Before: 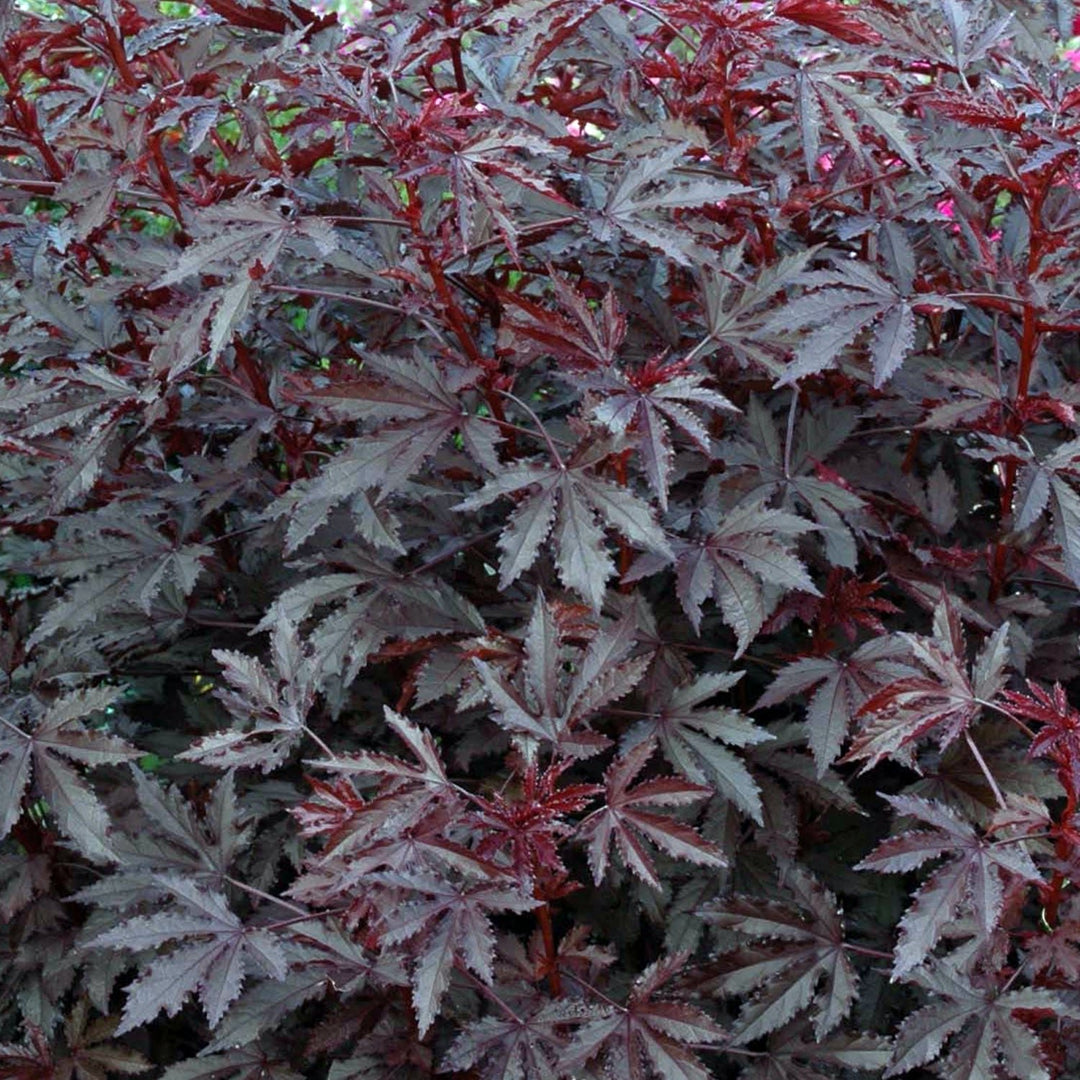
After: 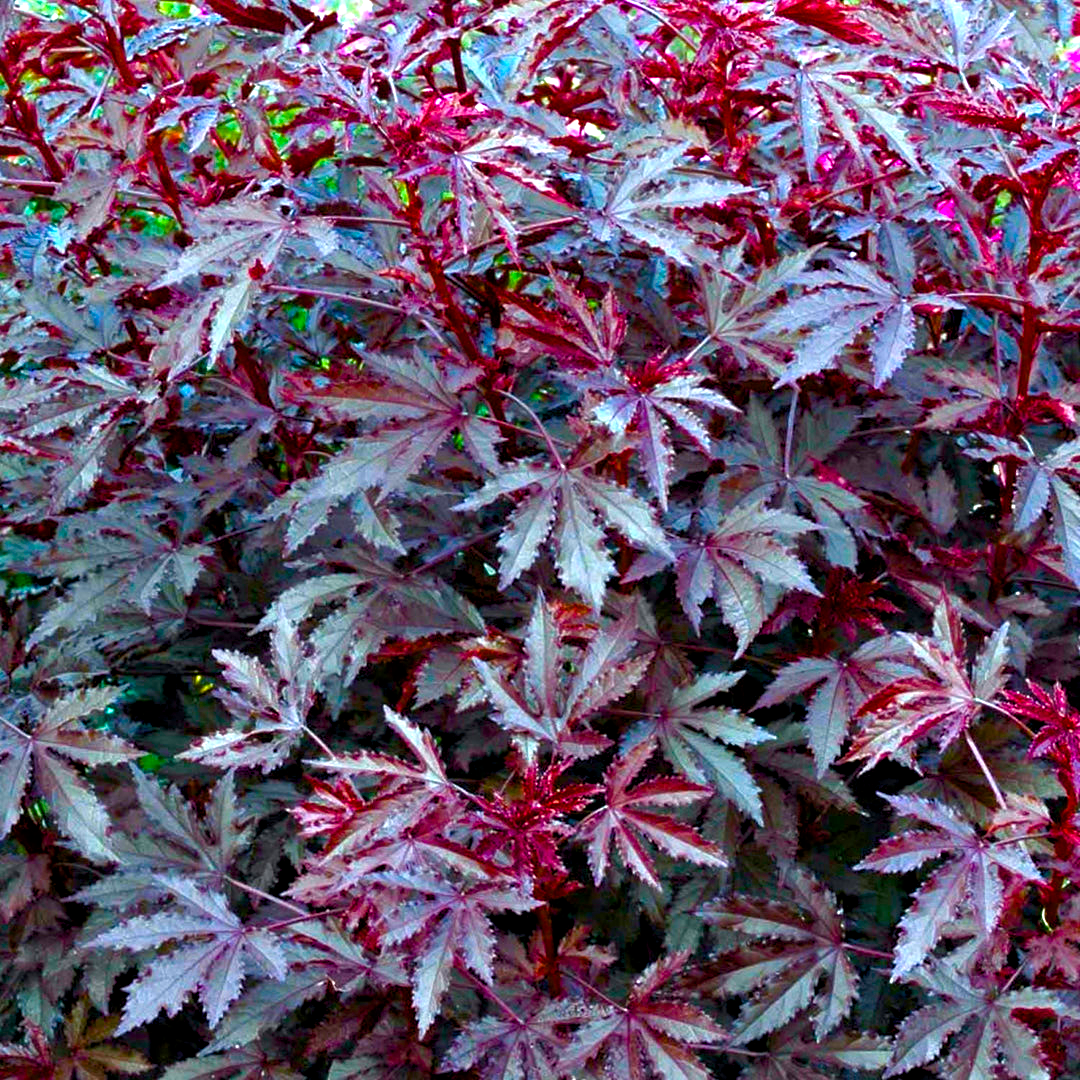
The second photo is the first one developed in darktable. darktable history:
contrast equalizer: octaves 7, y [[0.524 ×6], [0.512 ×6], [0.379 ×6], [0 ×6], [0 ×6]]
color balance rgb: linear chroma grading › global chroma 25%, perceptual saturation grading › global saturation 40%, perceptual saturation grading › highlights -50%, perceptual saturation grading › shadows 30%, perceptual brilliance grading › global brilliance 25%, global vibrance 60%
